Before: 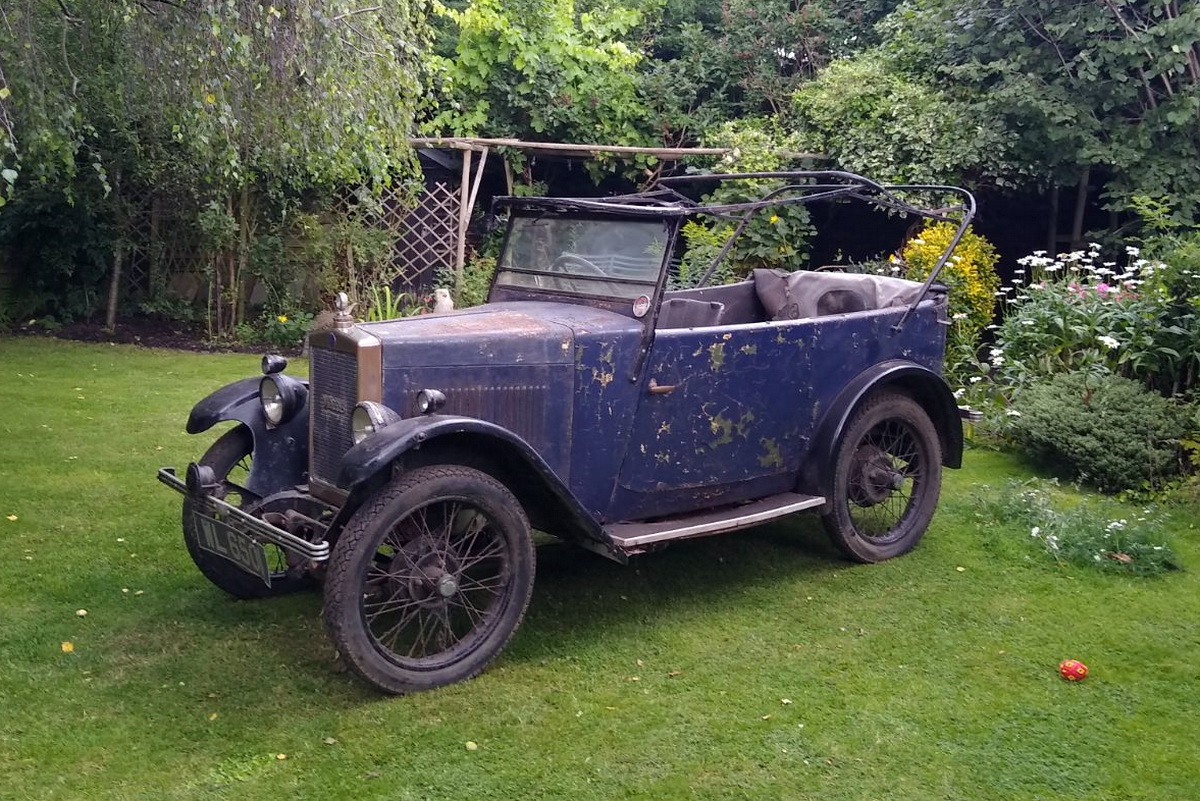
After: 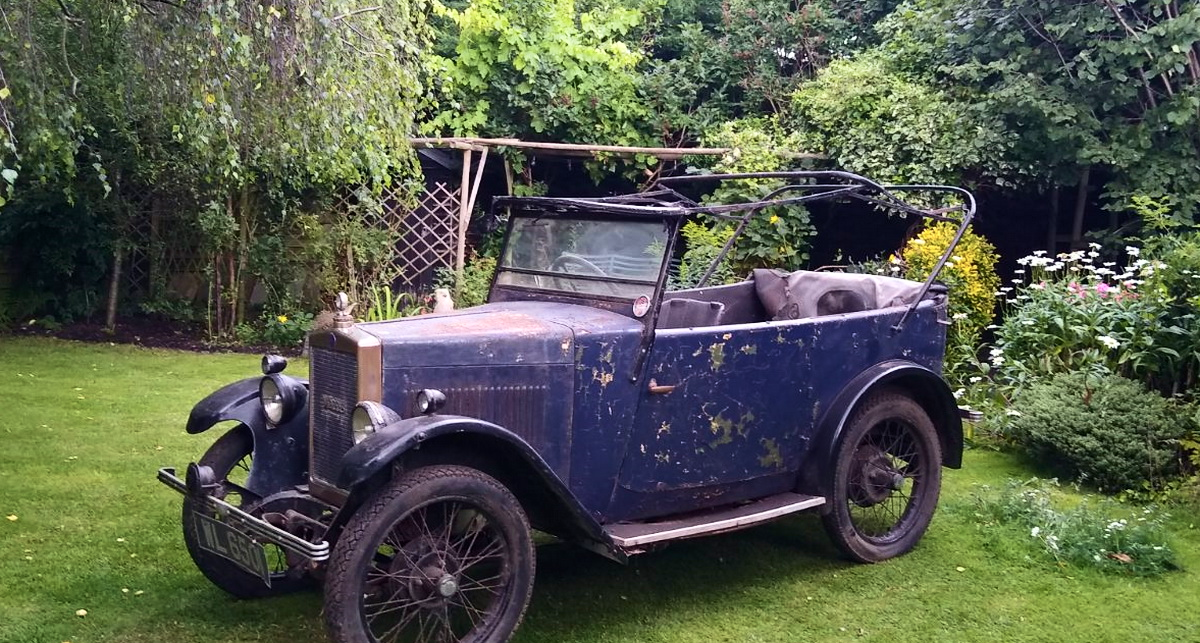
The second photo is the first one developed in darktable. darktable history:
velvia: on, module defaults
contrast brightness saturation: contrast 0.24, brightness 0.09
crop: bottom 19.644%
